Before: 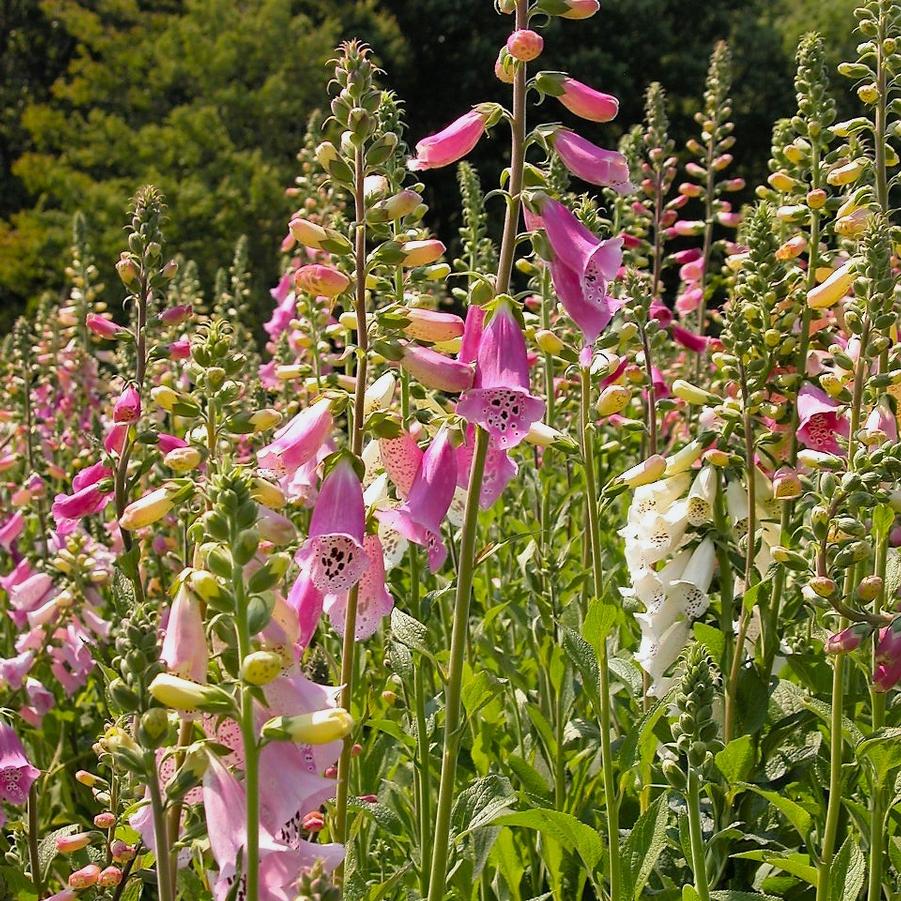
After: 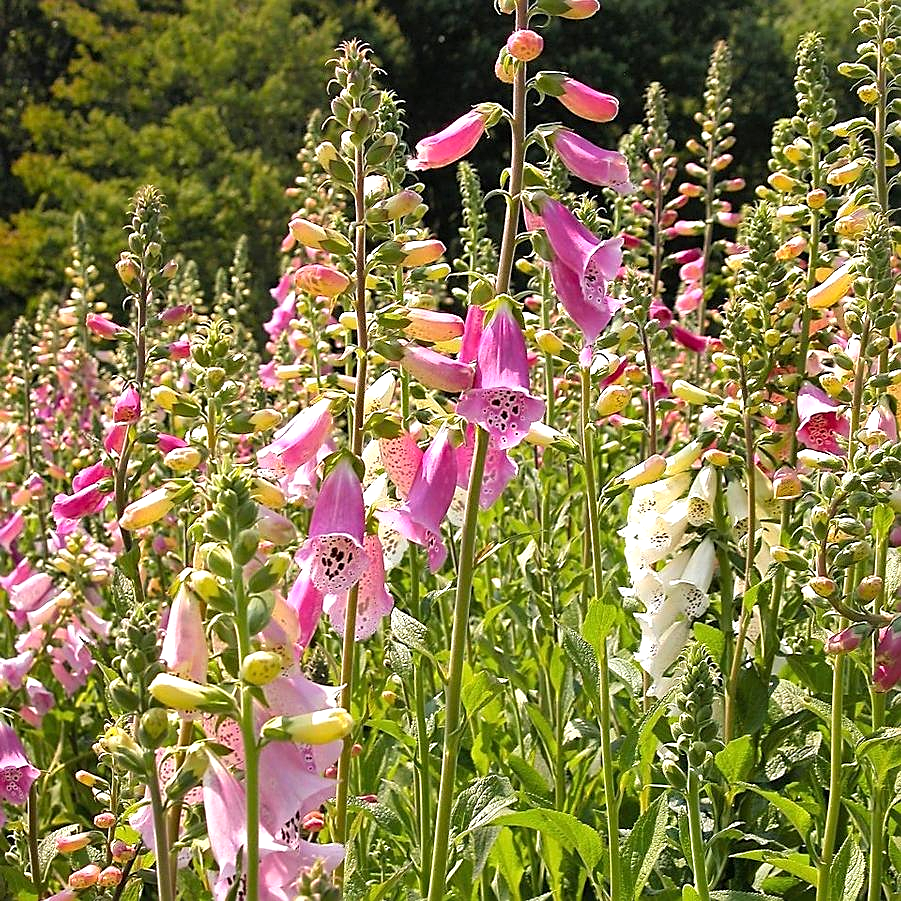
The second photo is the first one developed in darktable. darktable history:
sharpen: on, module defaults
exposure: black level correction 0, exposure 0.5 EV, compensate highlight preservation false
